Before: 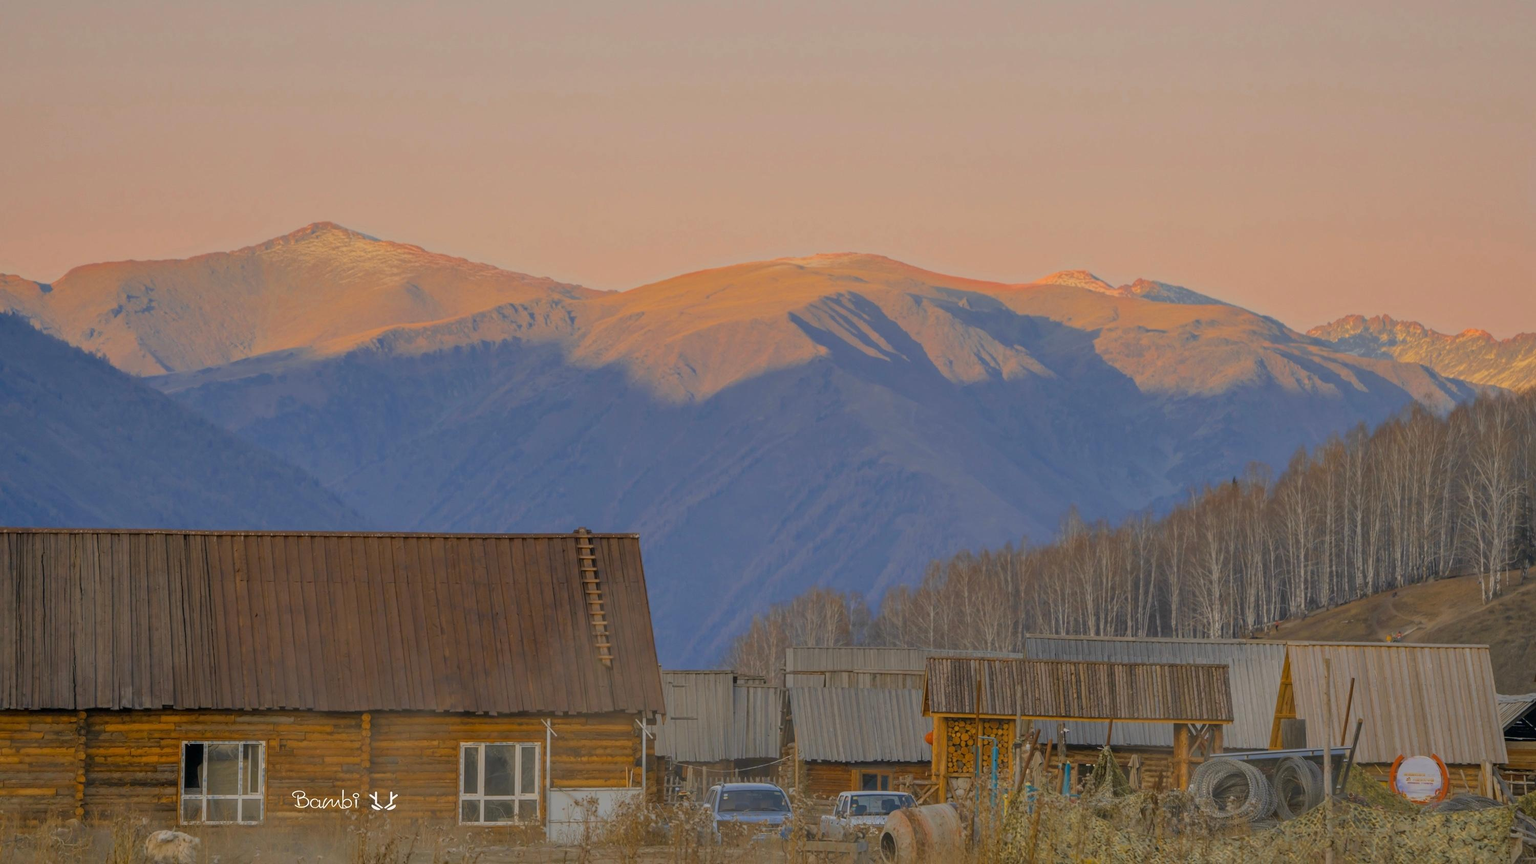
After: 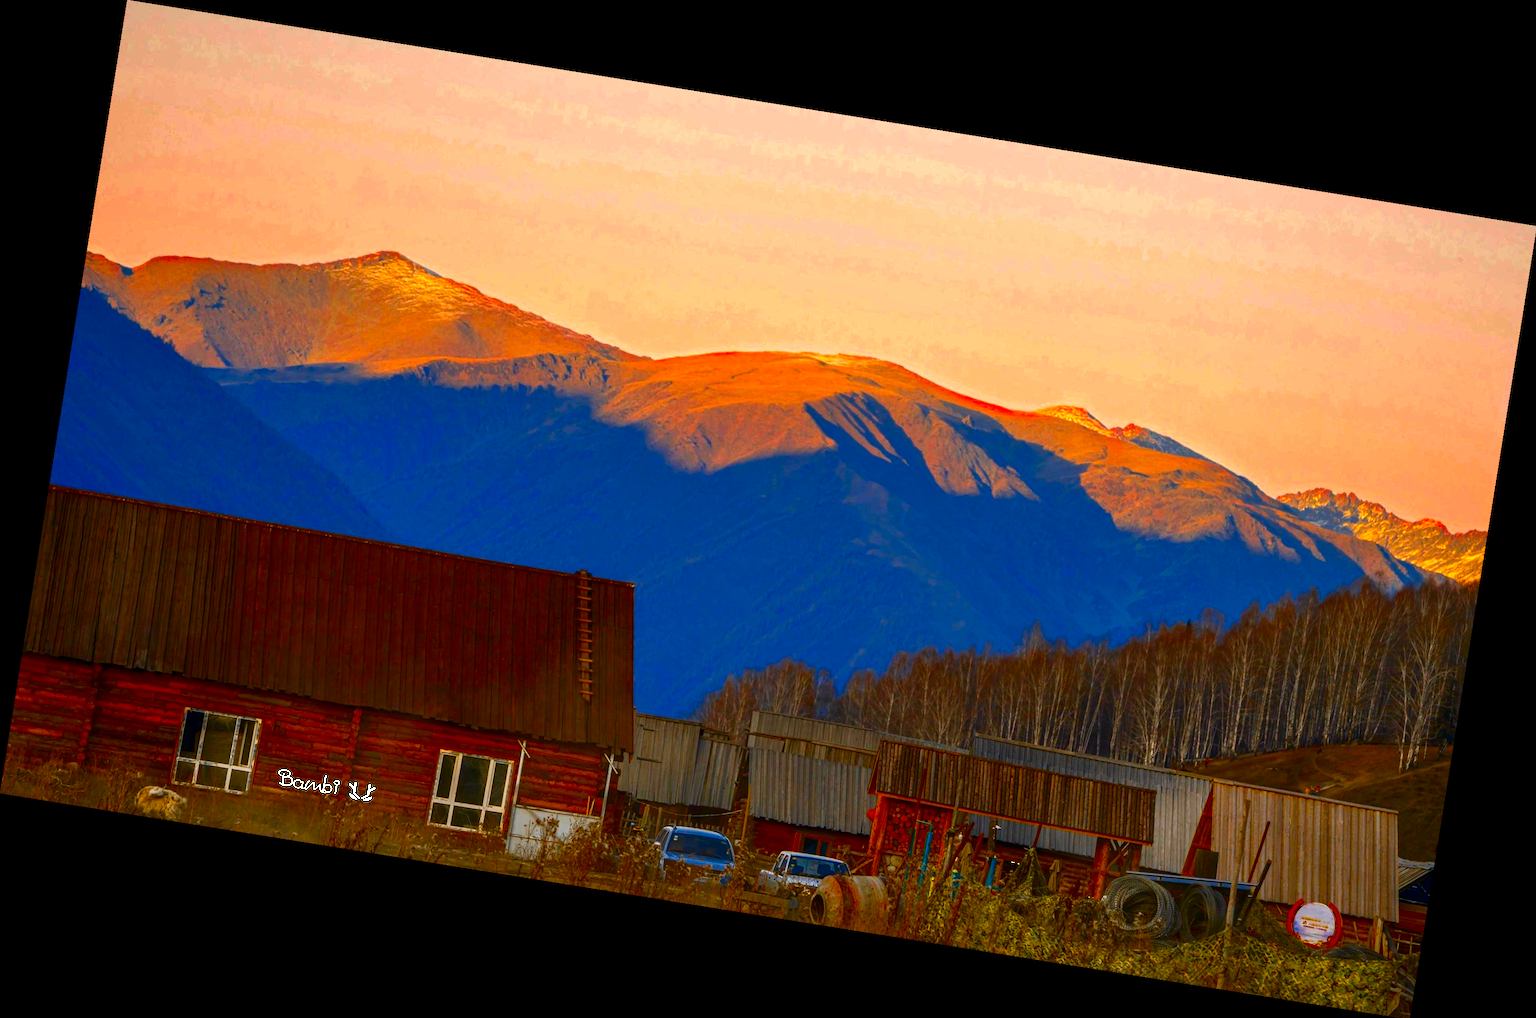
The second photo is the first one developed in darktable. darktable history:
contrast brightness saturation: brightness -1, saturation 1
exposure: black level correction 0.001, exposure 1.3 EV, compensate highlight preservation false
rotate and perspective: rotation 9.12°, automatic cropping off
